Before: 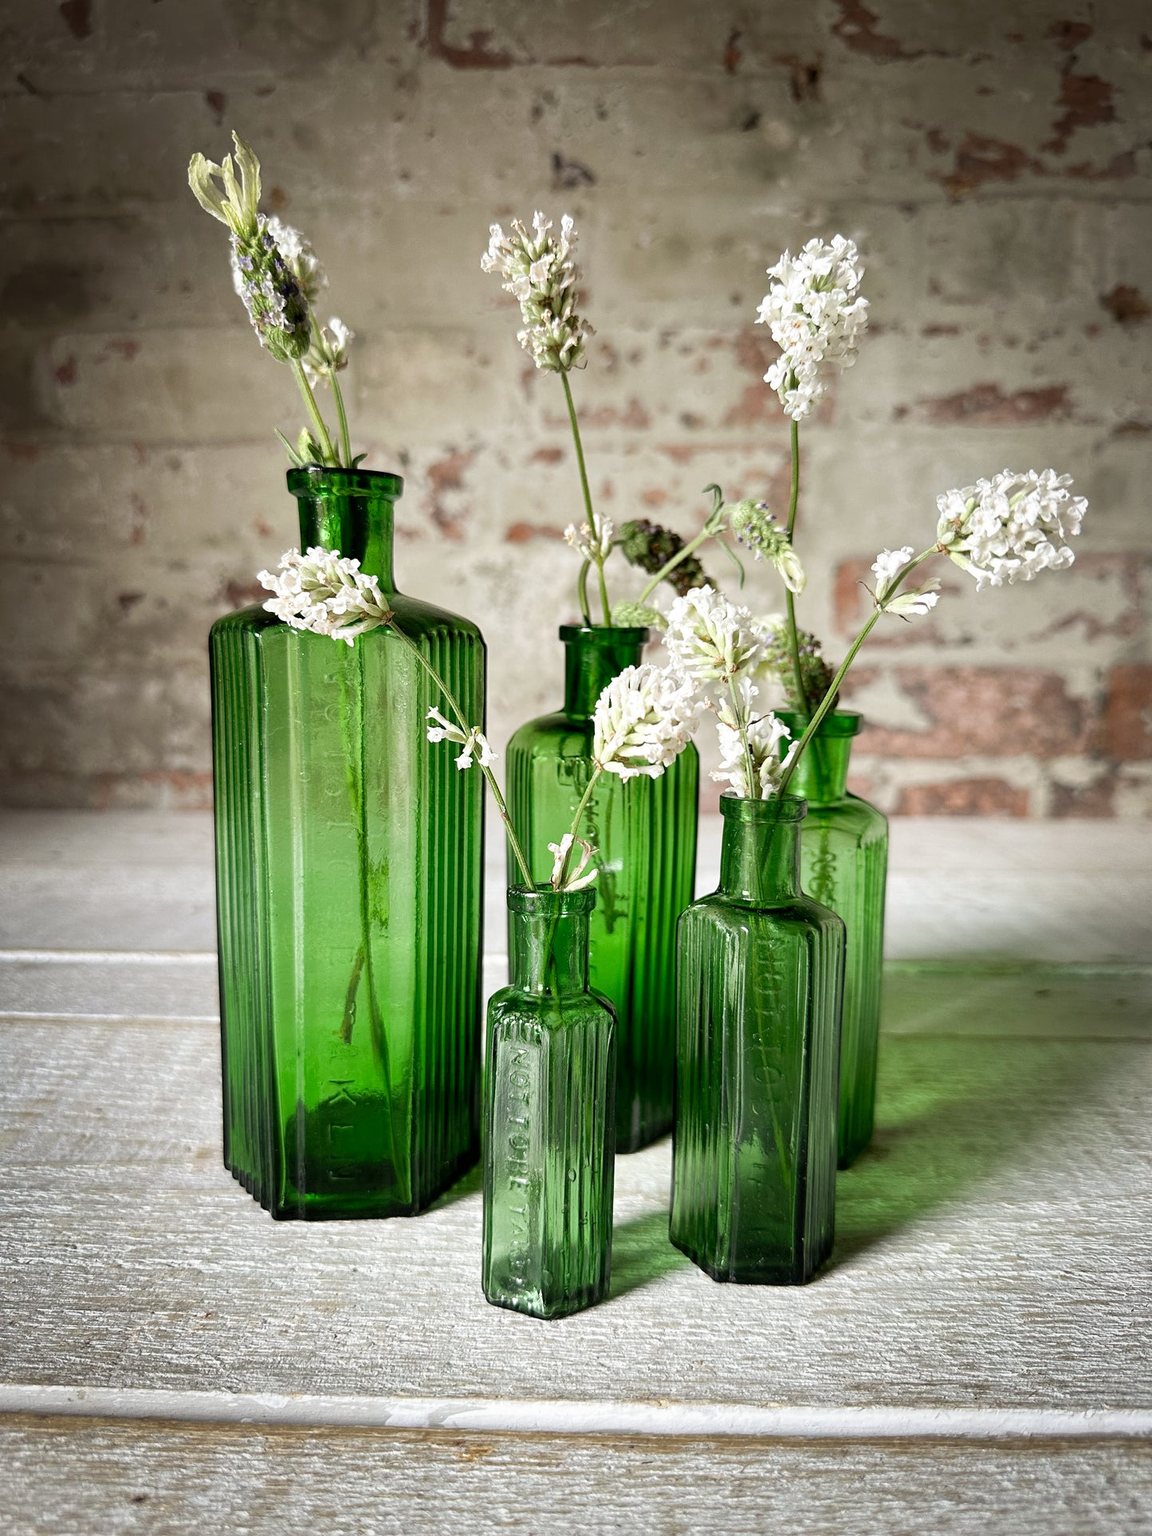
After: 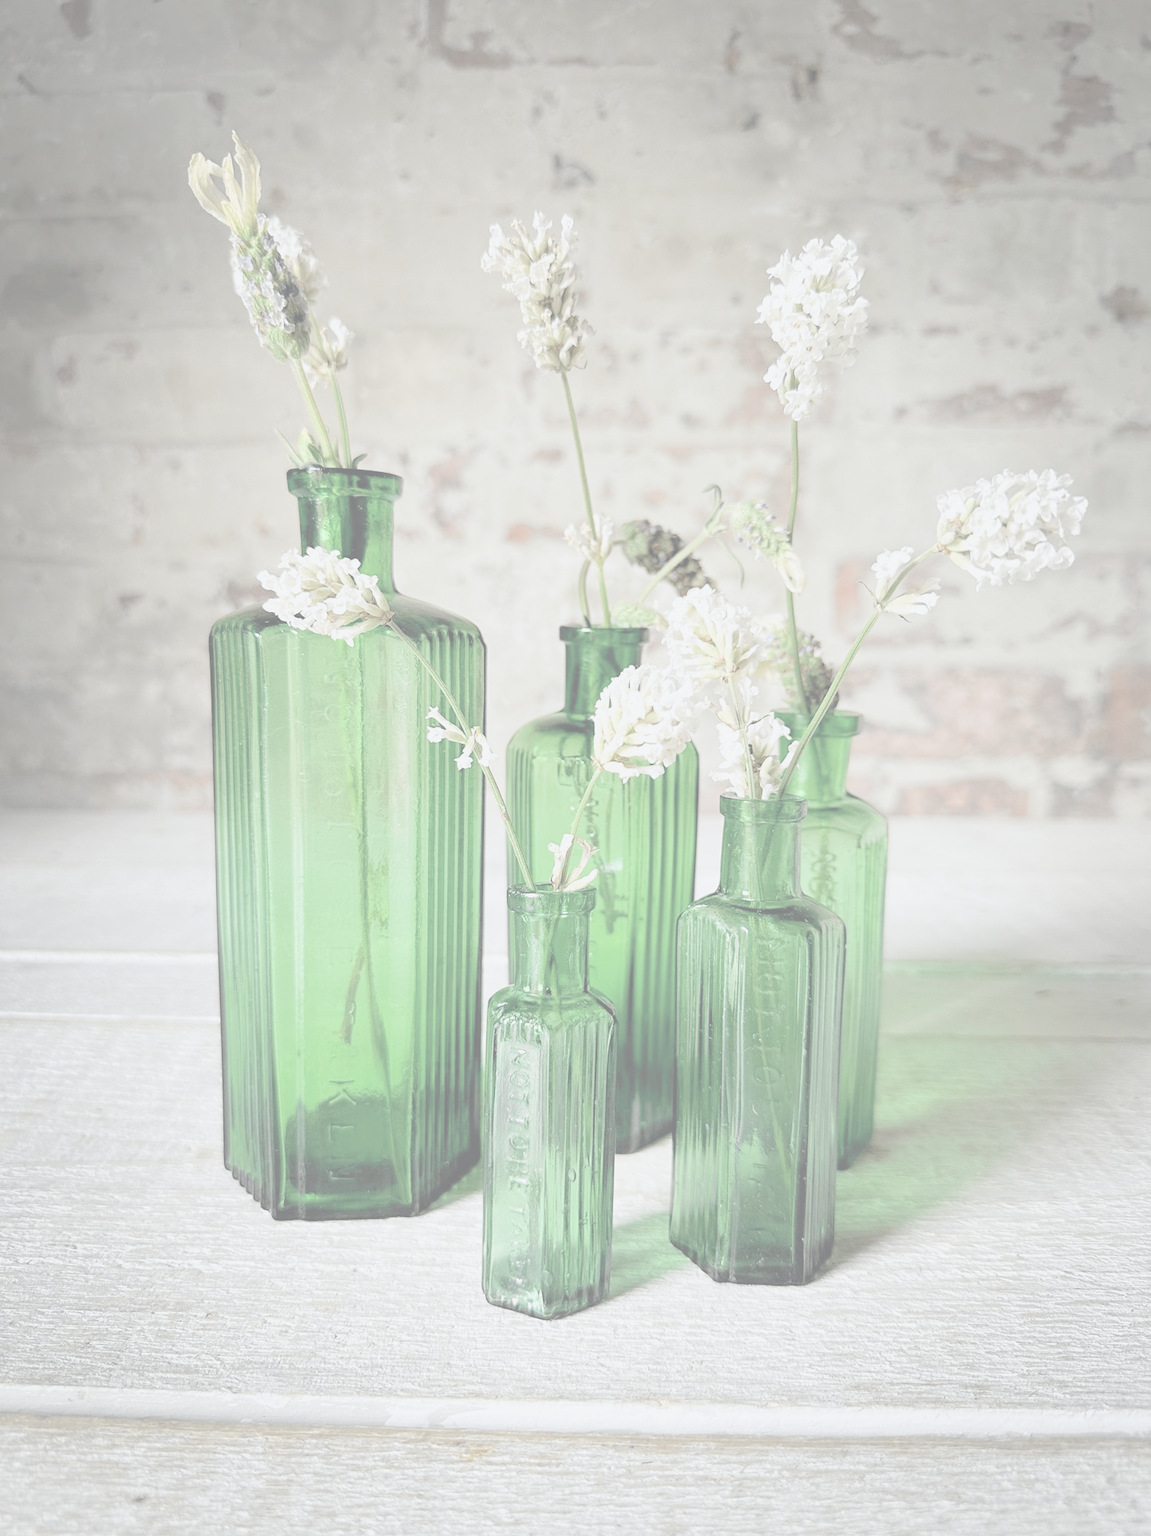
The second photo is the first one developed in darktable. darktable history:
contrast brightness saturation: contrast -0.307, brightness 0.749, saturation -0.764
tone curve: curves: ch0 [(0, 0) (0.051, 0.047) (0.102, 0.099) (0.228, 0.262) (0.446, 0.527) (0.695, 0.778) (0.908, 0.946) (1, 1)]; ch1 [(0, 0) (0.339, 0.298) (0.402, 0.363) (0.453, 0.413) (0.485, 0.469) (0.494, 0.493) (0.504, 0.501) (0.525, 0.533) (0.563, 0.591) (0.597, 0.631) (1, 1)]; ch2 [(0, 0) (0.48, 0.48) (0.504, 0.5) (0.539, 0.554) (0.59, 0.628) (0.642, 0.682) (0.824, 0.815) (1, 1)], color space Lab, independent channels, preserve colors none
